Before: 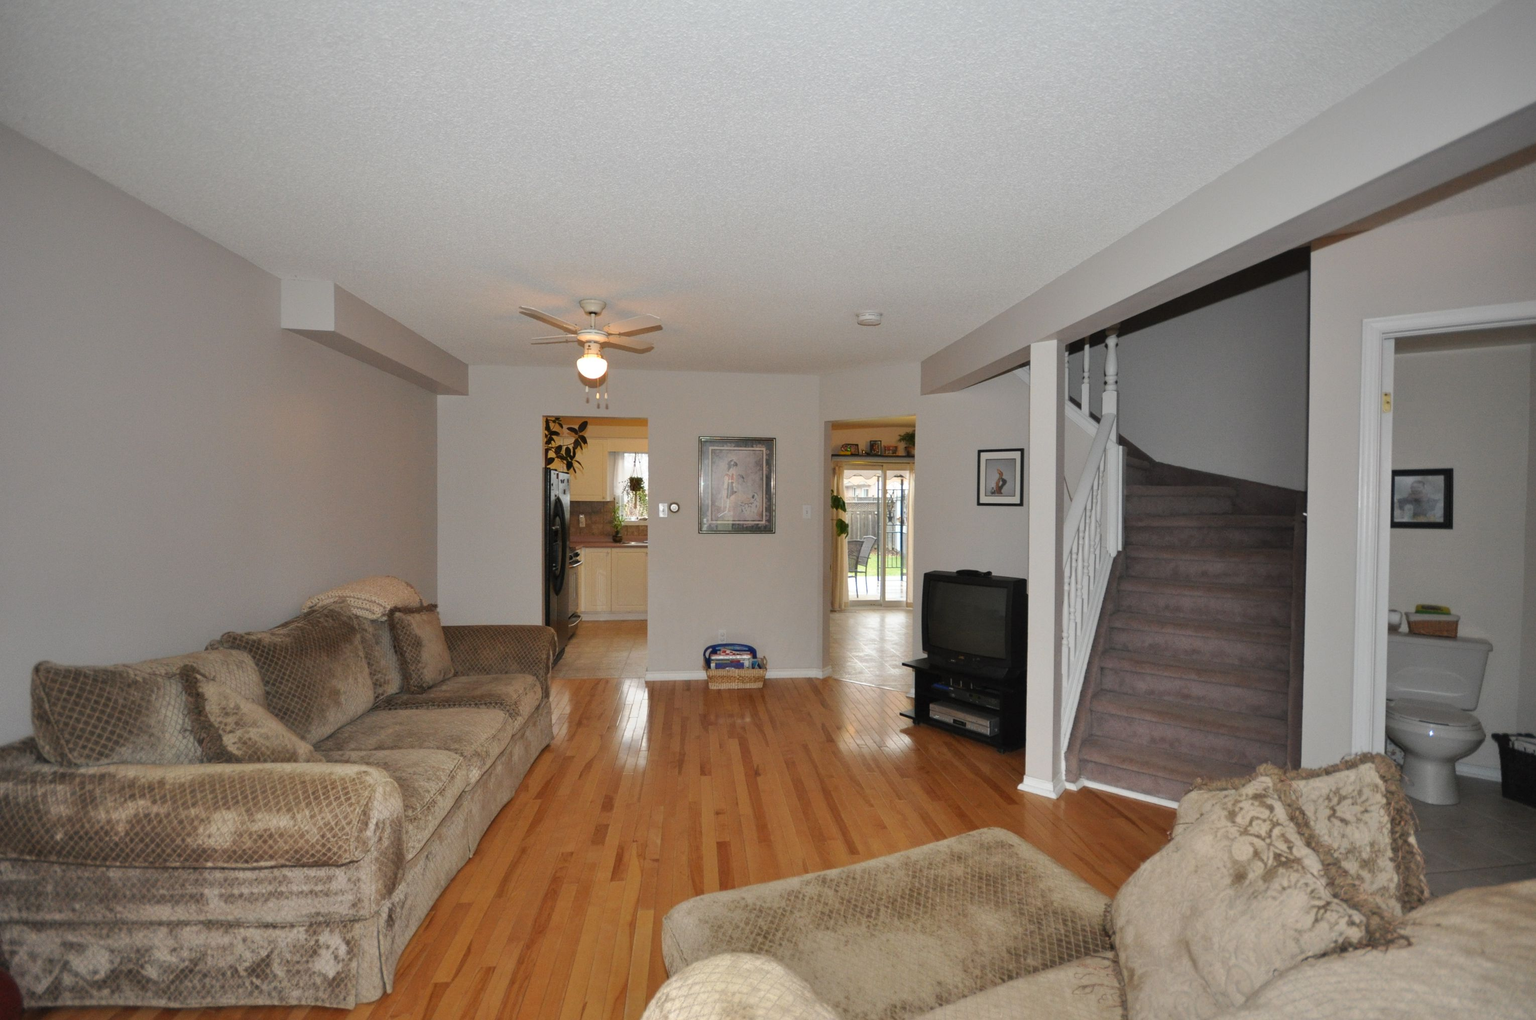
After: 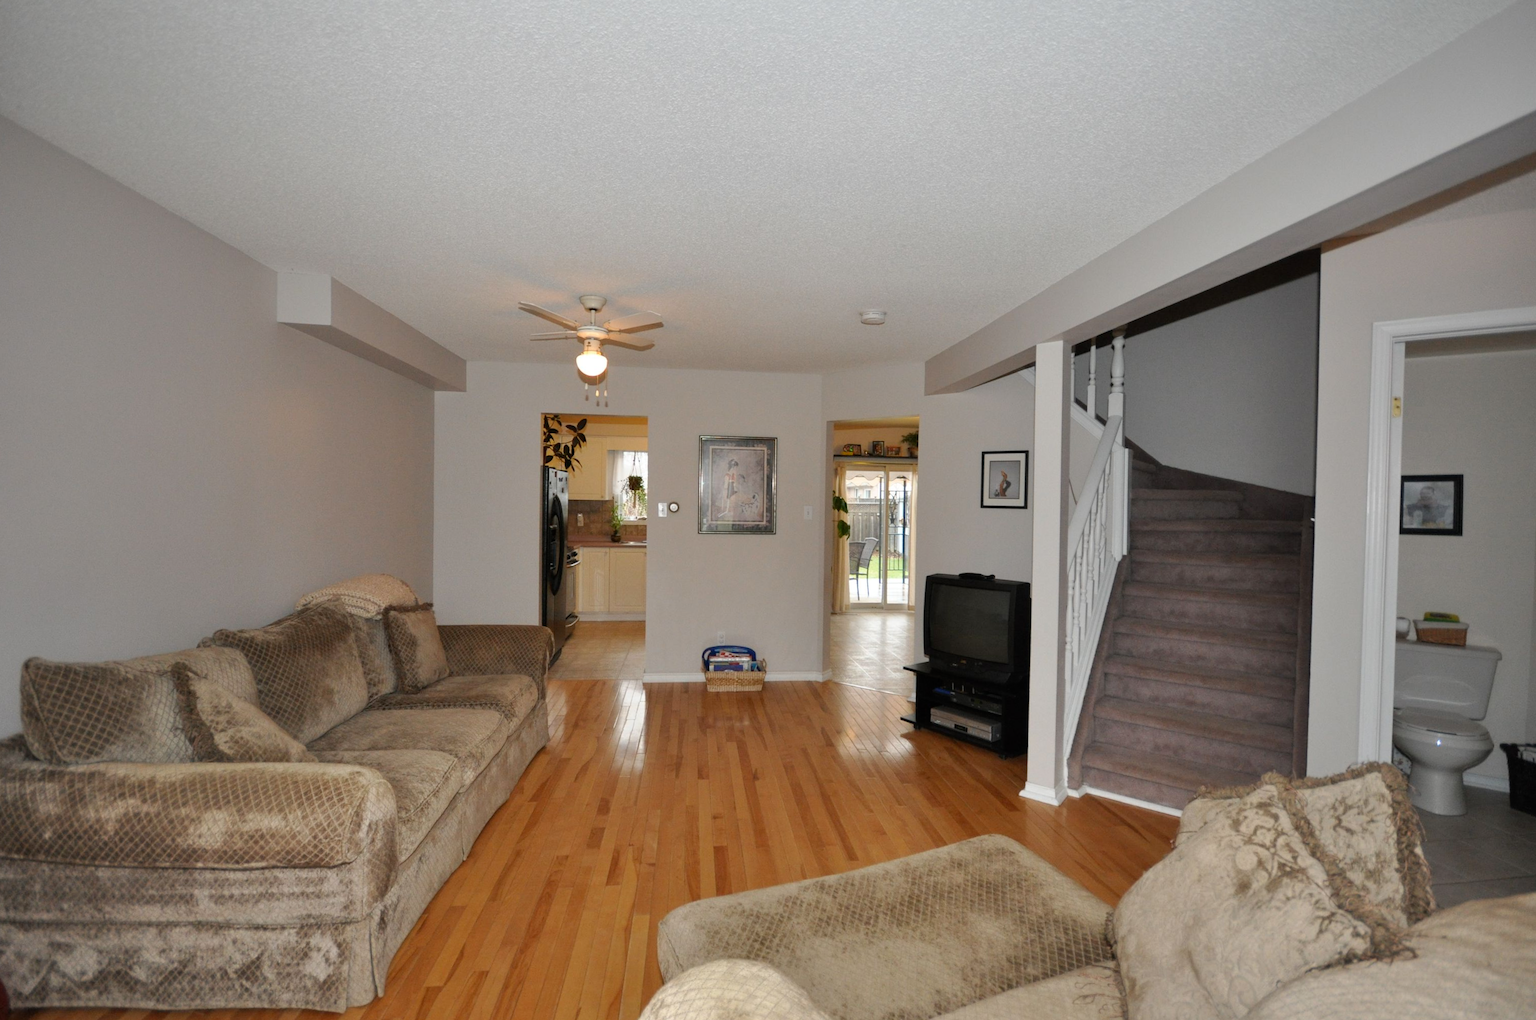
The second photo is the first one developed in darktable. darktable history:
shadows and highlights: shadows 4.1, highlights -17.6, soften with gaussian
crop and rotate: angle -0.5°
